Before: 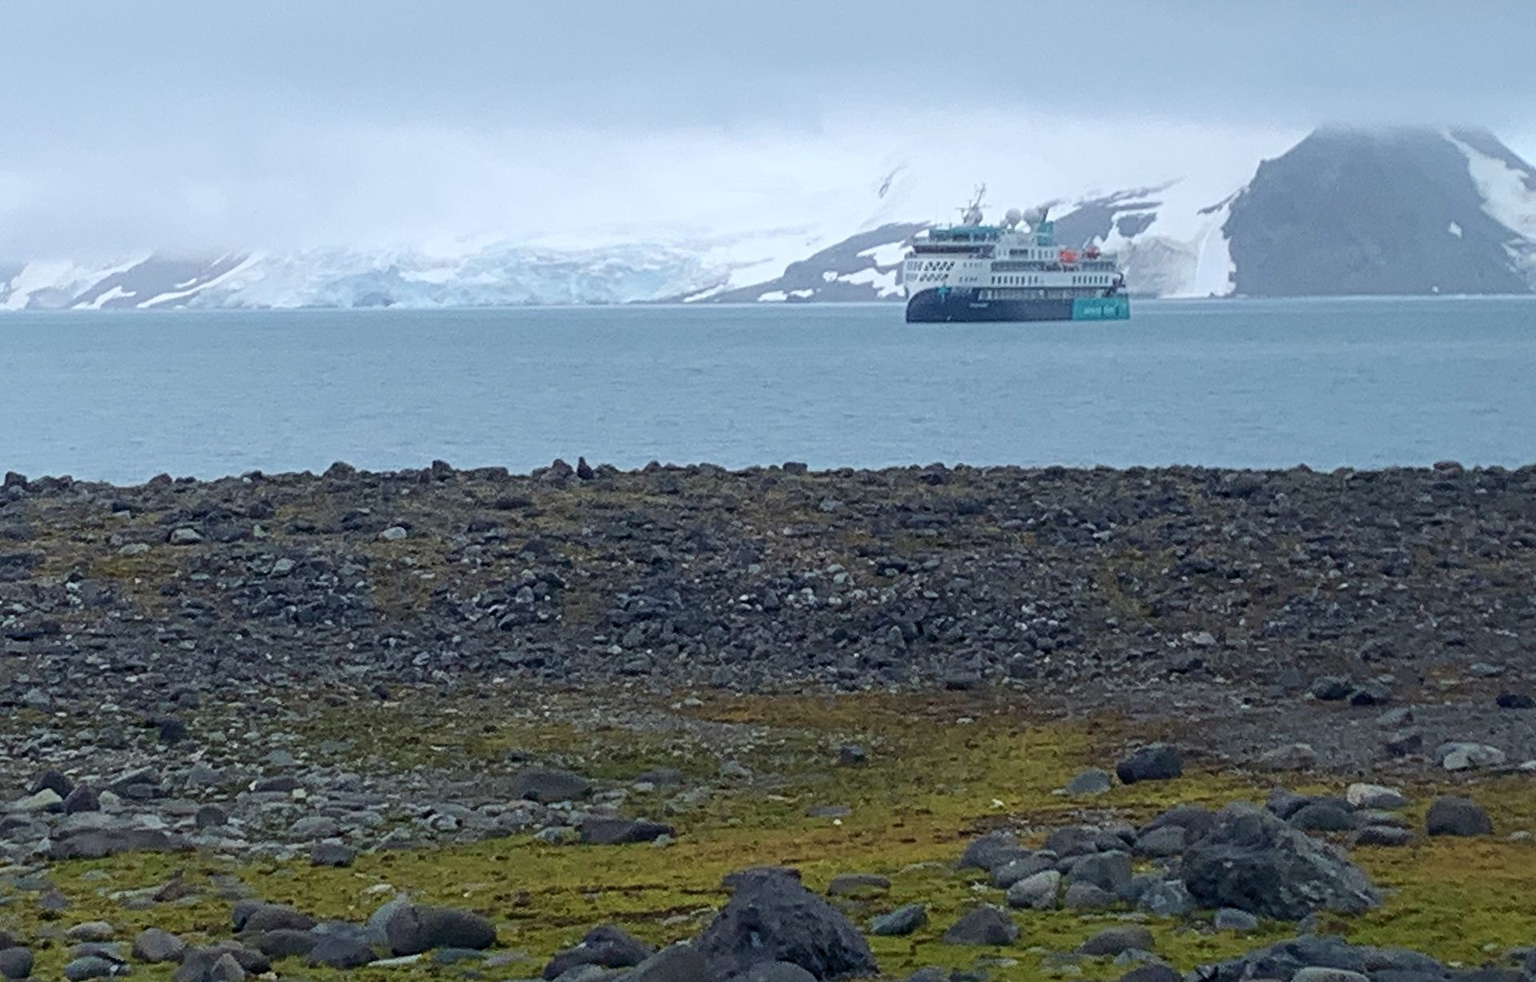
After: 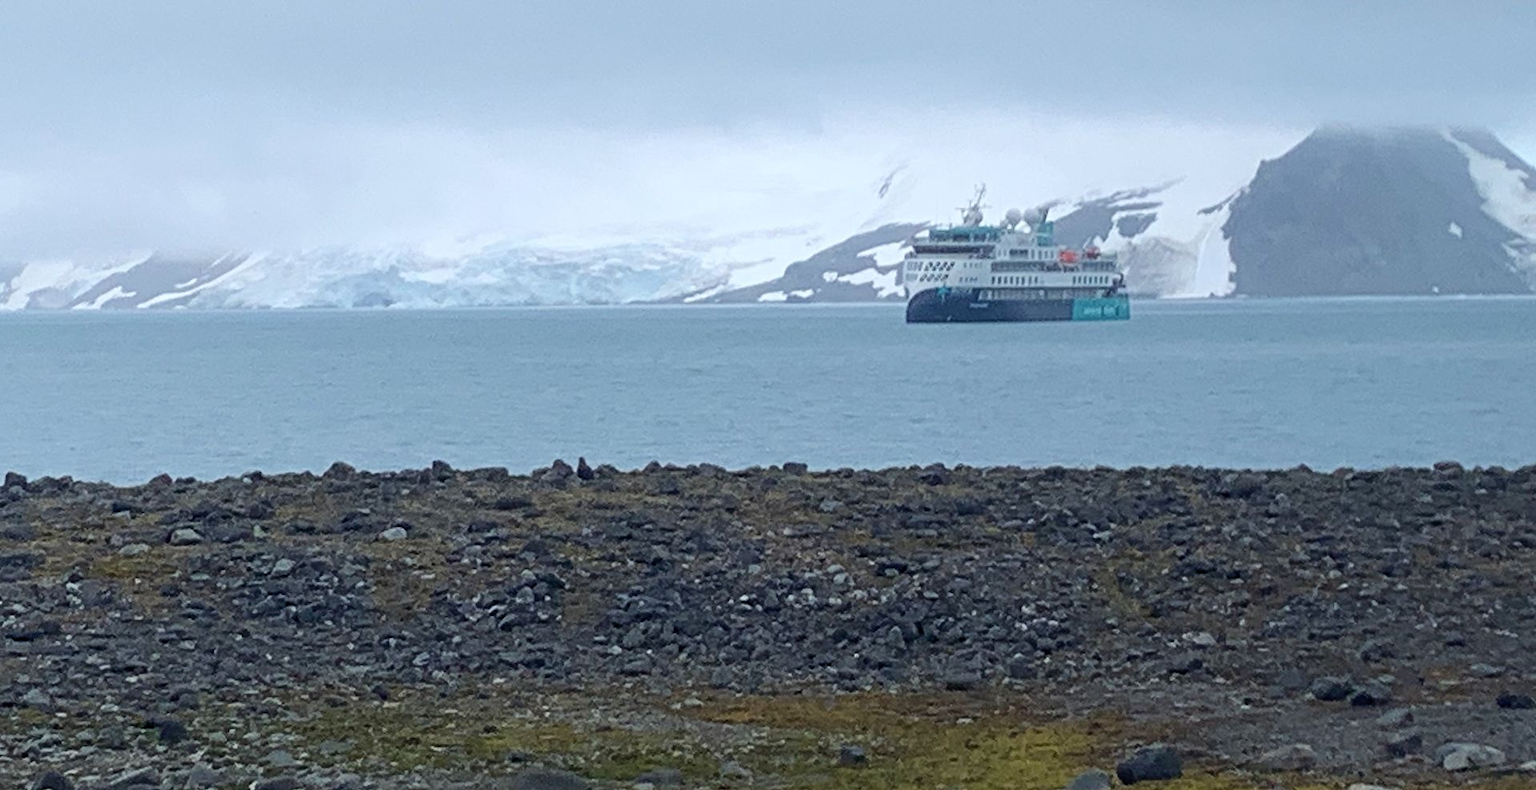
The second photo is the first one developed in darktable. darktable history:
crop: bottom 19.527%
